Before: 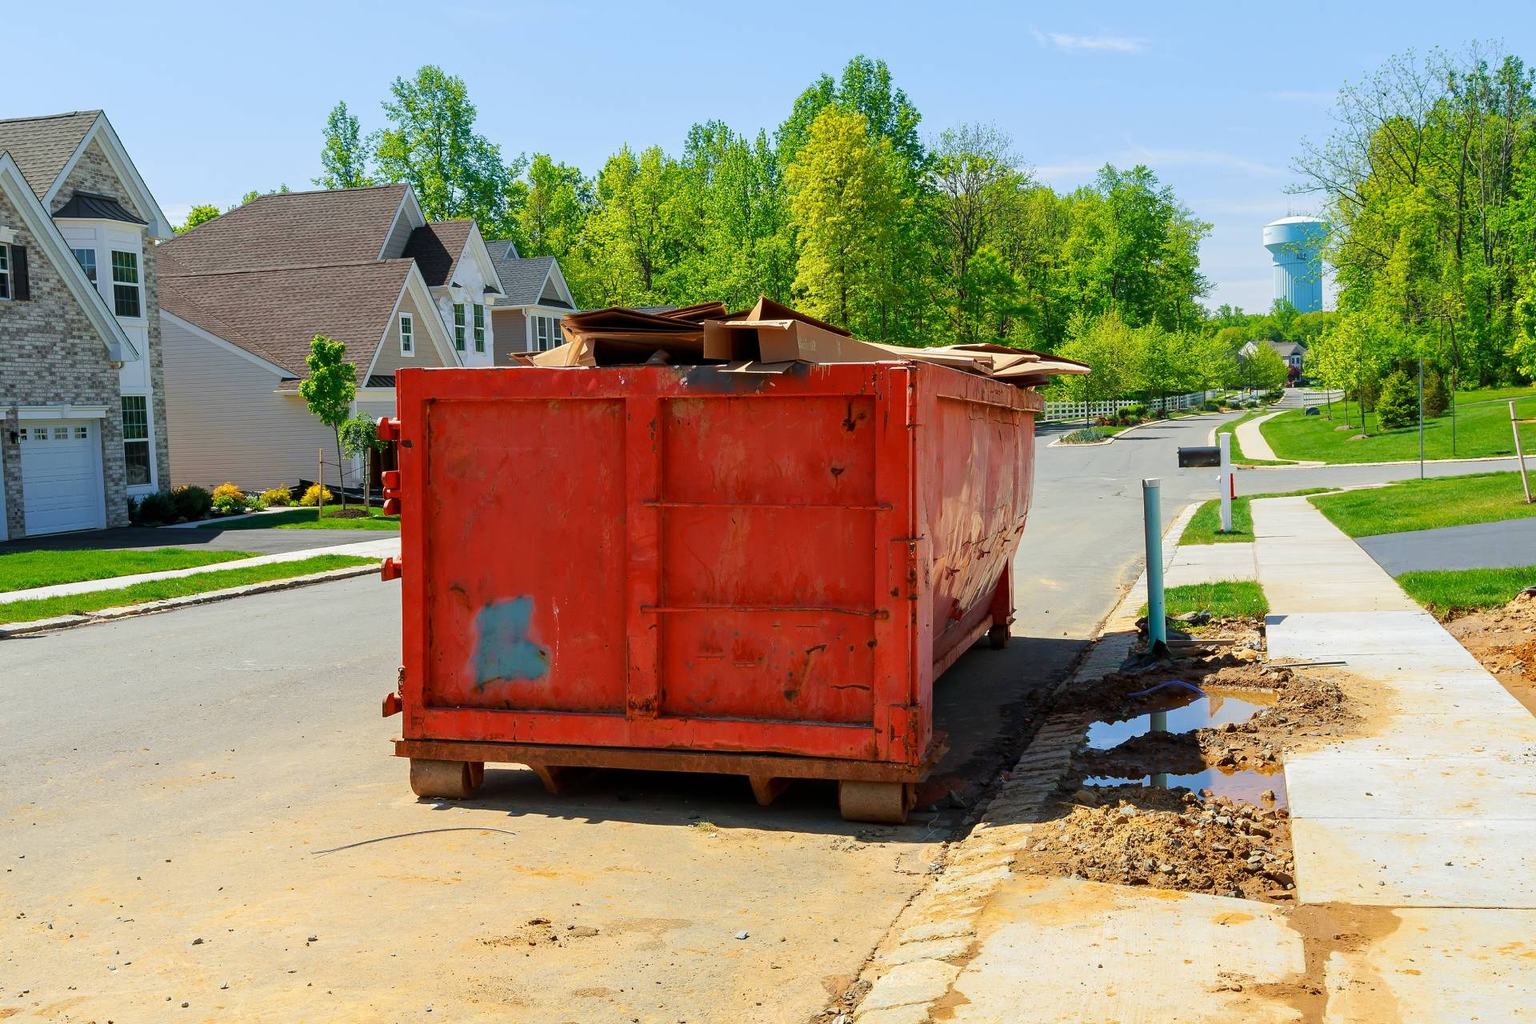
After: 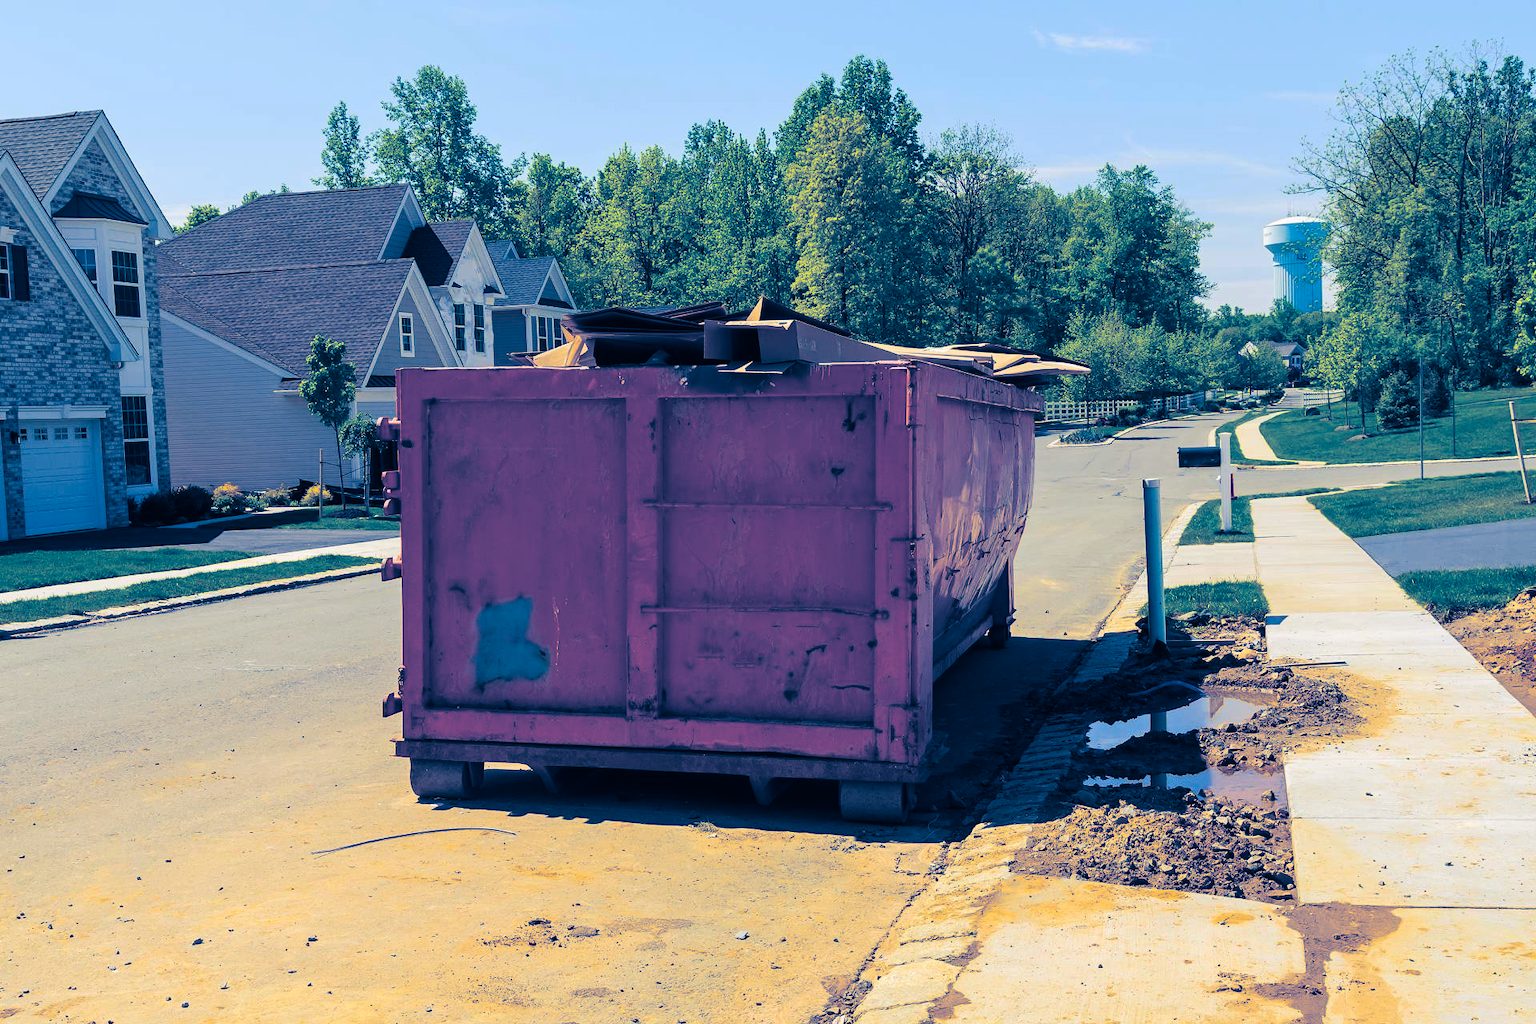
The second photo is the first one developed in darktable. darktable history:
color balance rgb: shadows lift › chroma 2%, shadows lift › hue 50°, power › hue 60°, highlights gain › chroma 1%, highlights gain › hue 60°, global offset › luminance 0.25%, global vibrance 30%
split-toning: shadows › hue 226.8°, shadows › saturation 1, highlights › saturation 0, balance -61.41
